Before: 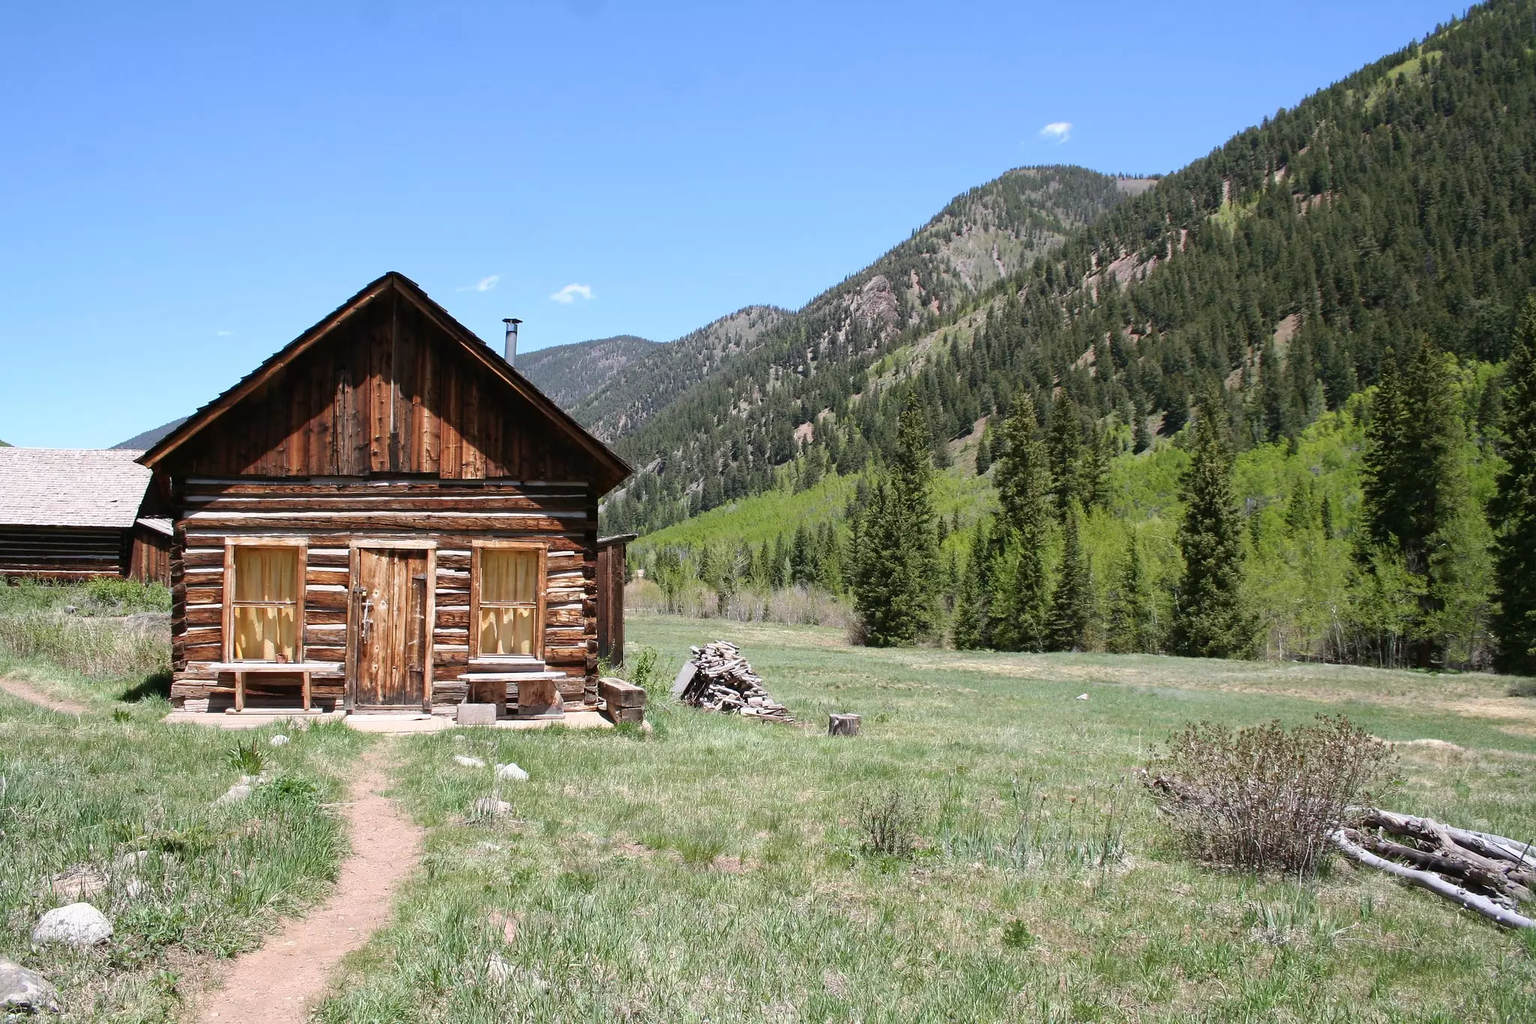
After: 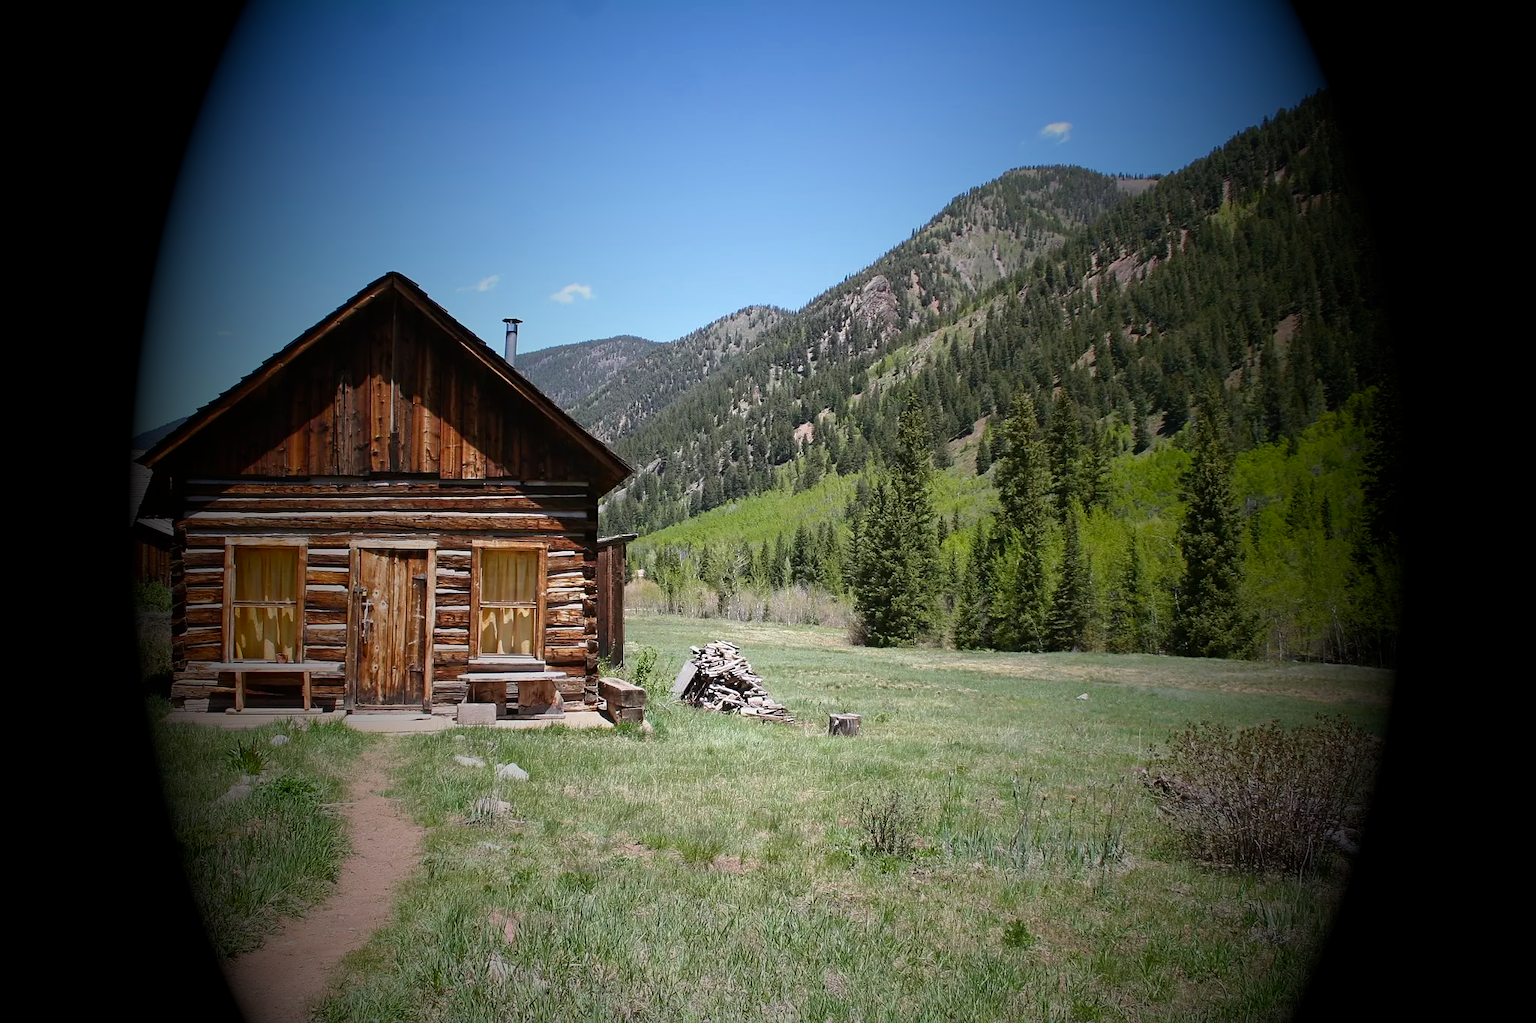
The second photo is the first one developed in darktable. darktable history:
vignetting: fall-off start 15.9%, fall-off radius 100%, brightness -1, saturation 0.5, width/height ratio 0.719
shadows and highlights: shadows 0, highlights 40
sharpen: amount 0.2
